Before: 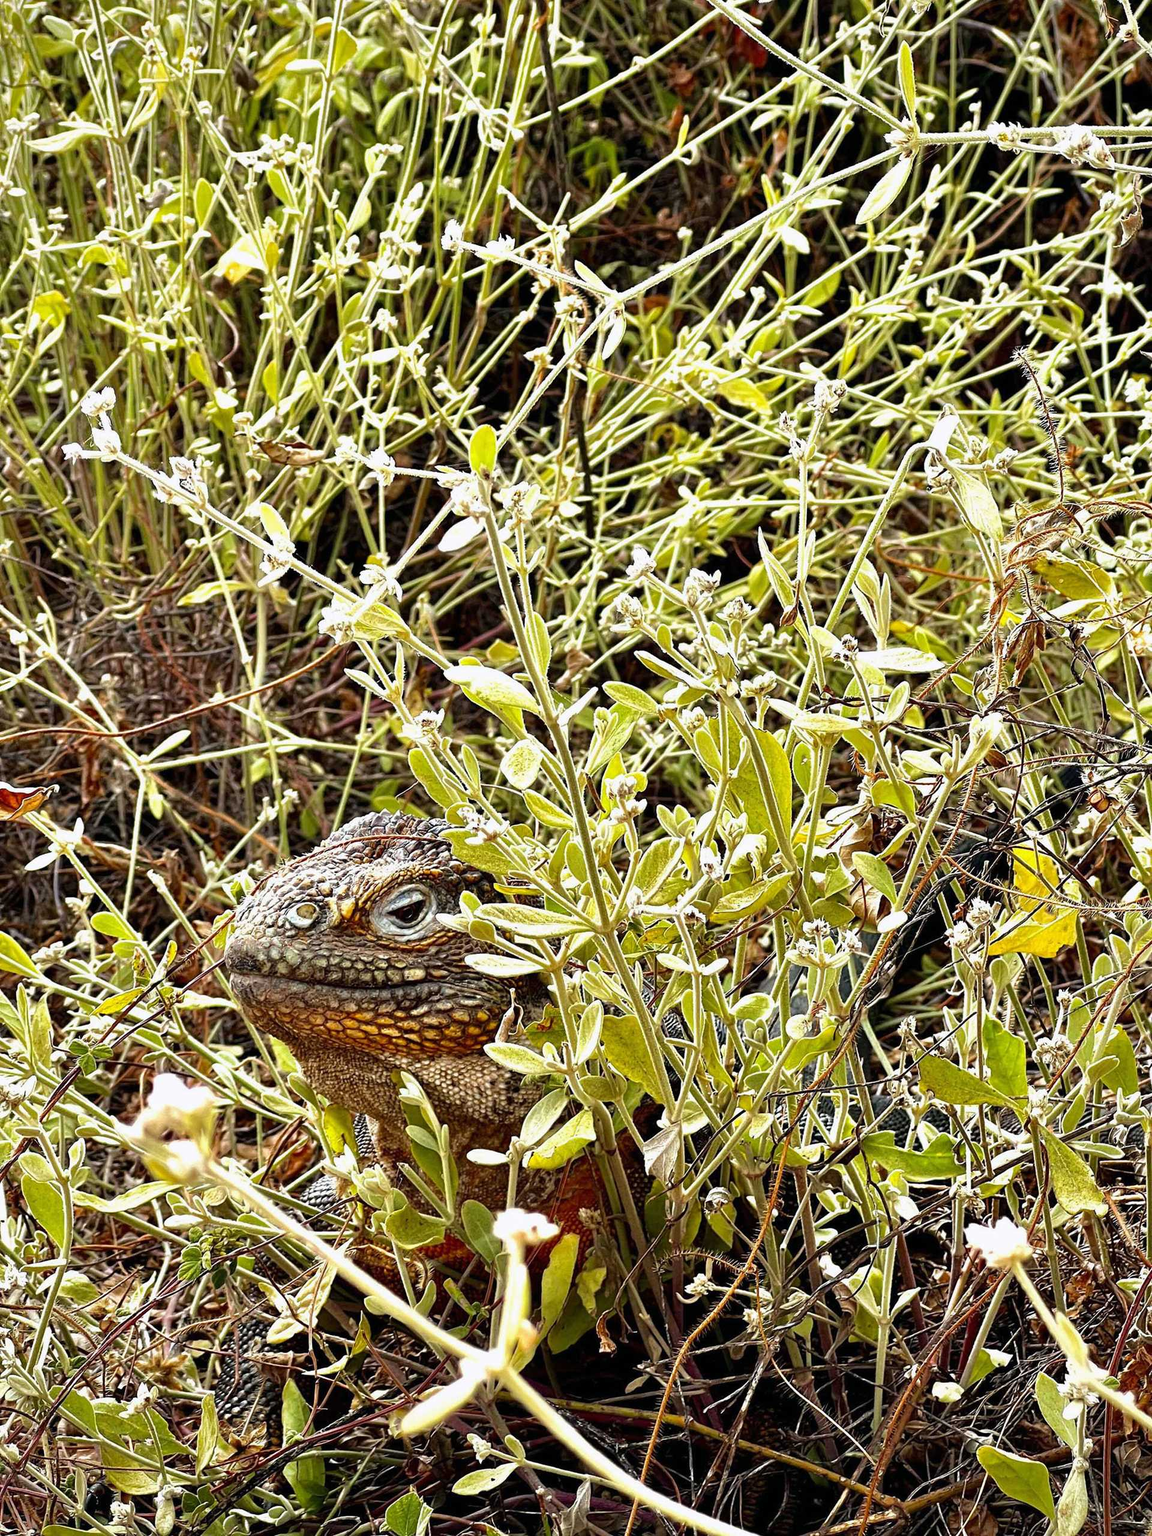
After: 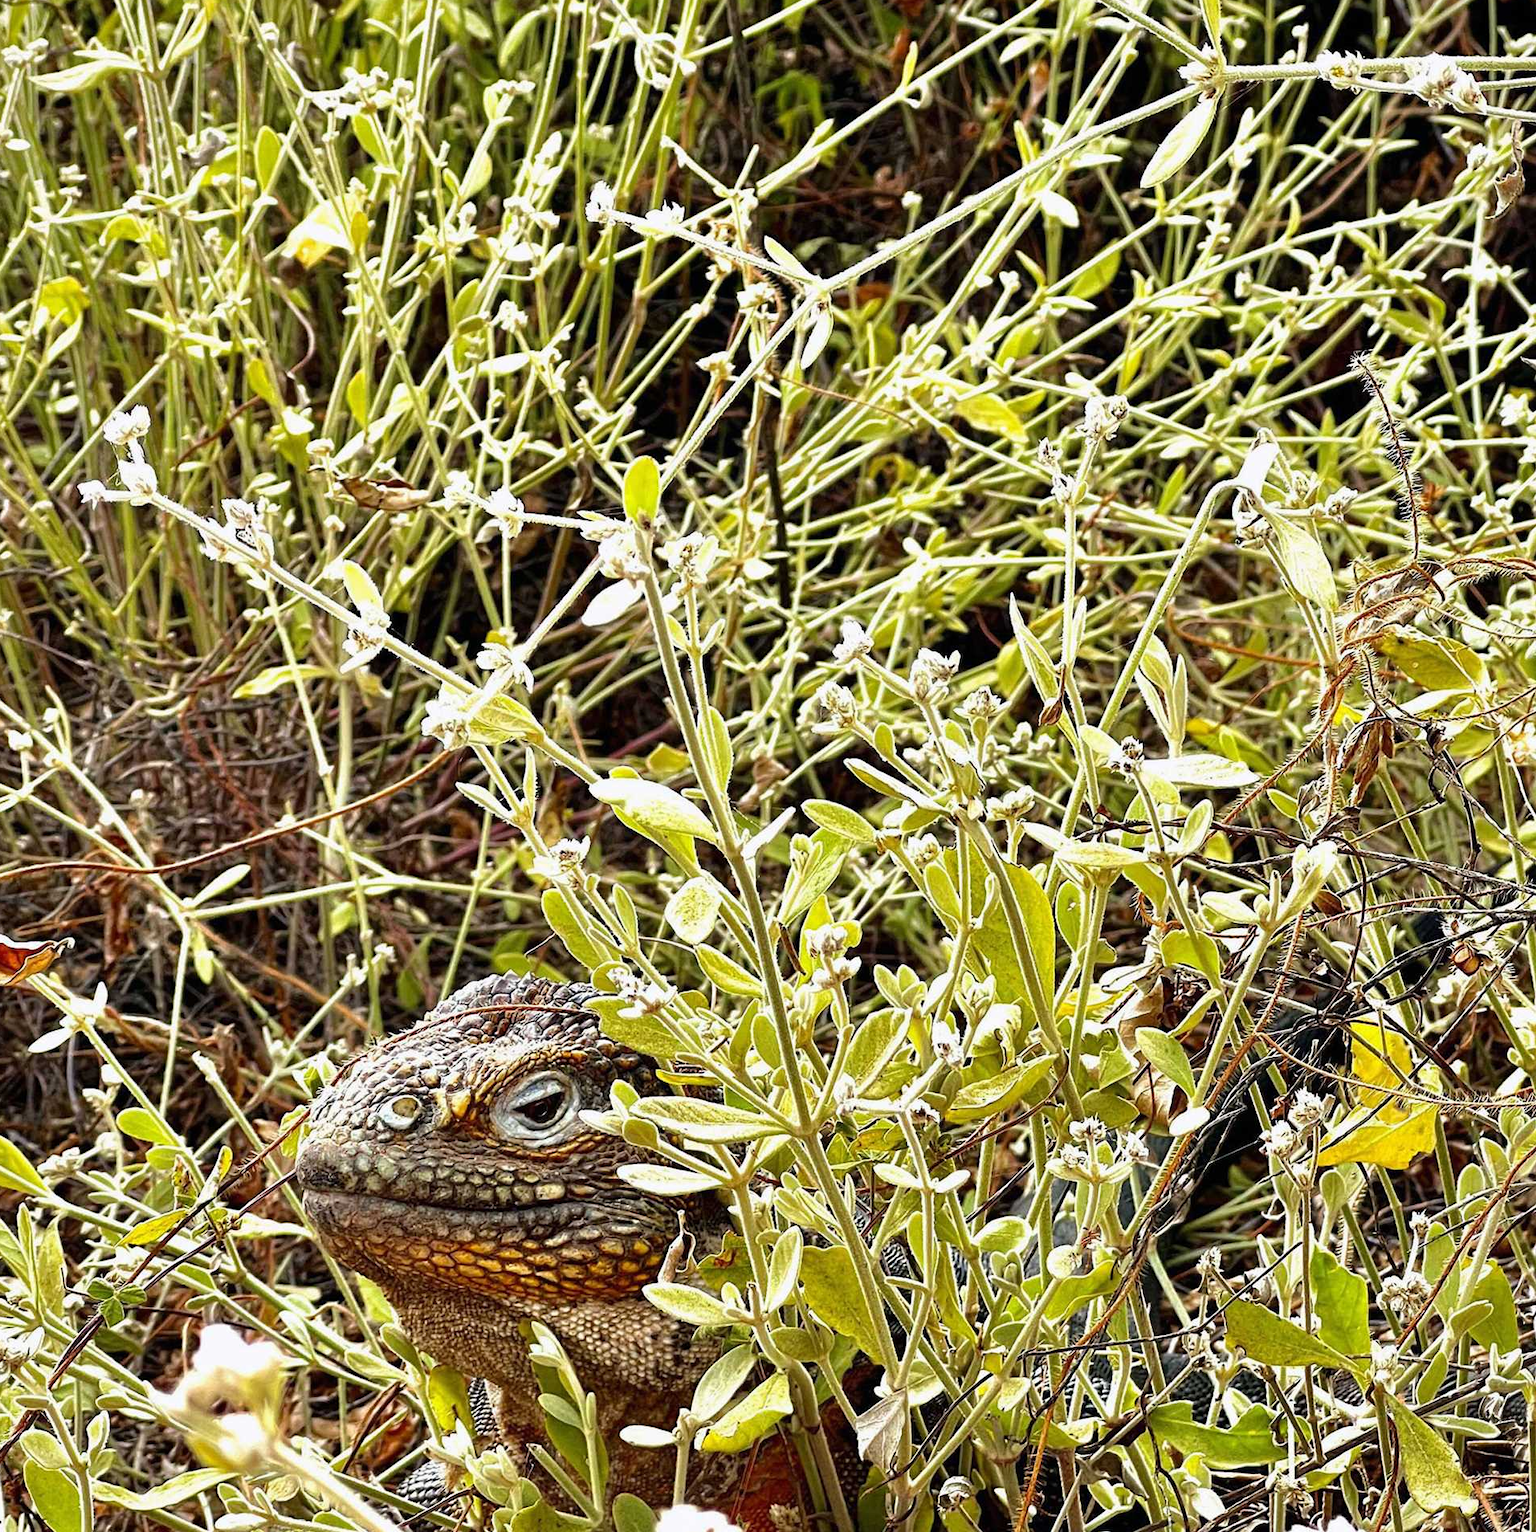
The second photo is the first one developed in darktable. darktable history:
crop: left 0.321%, top 5.496%, bottom 19.913%
